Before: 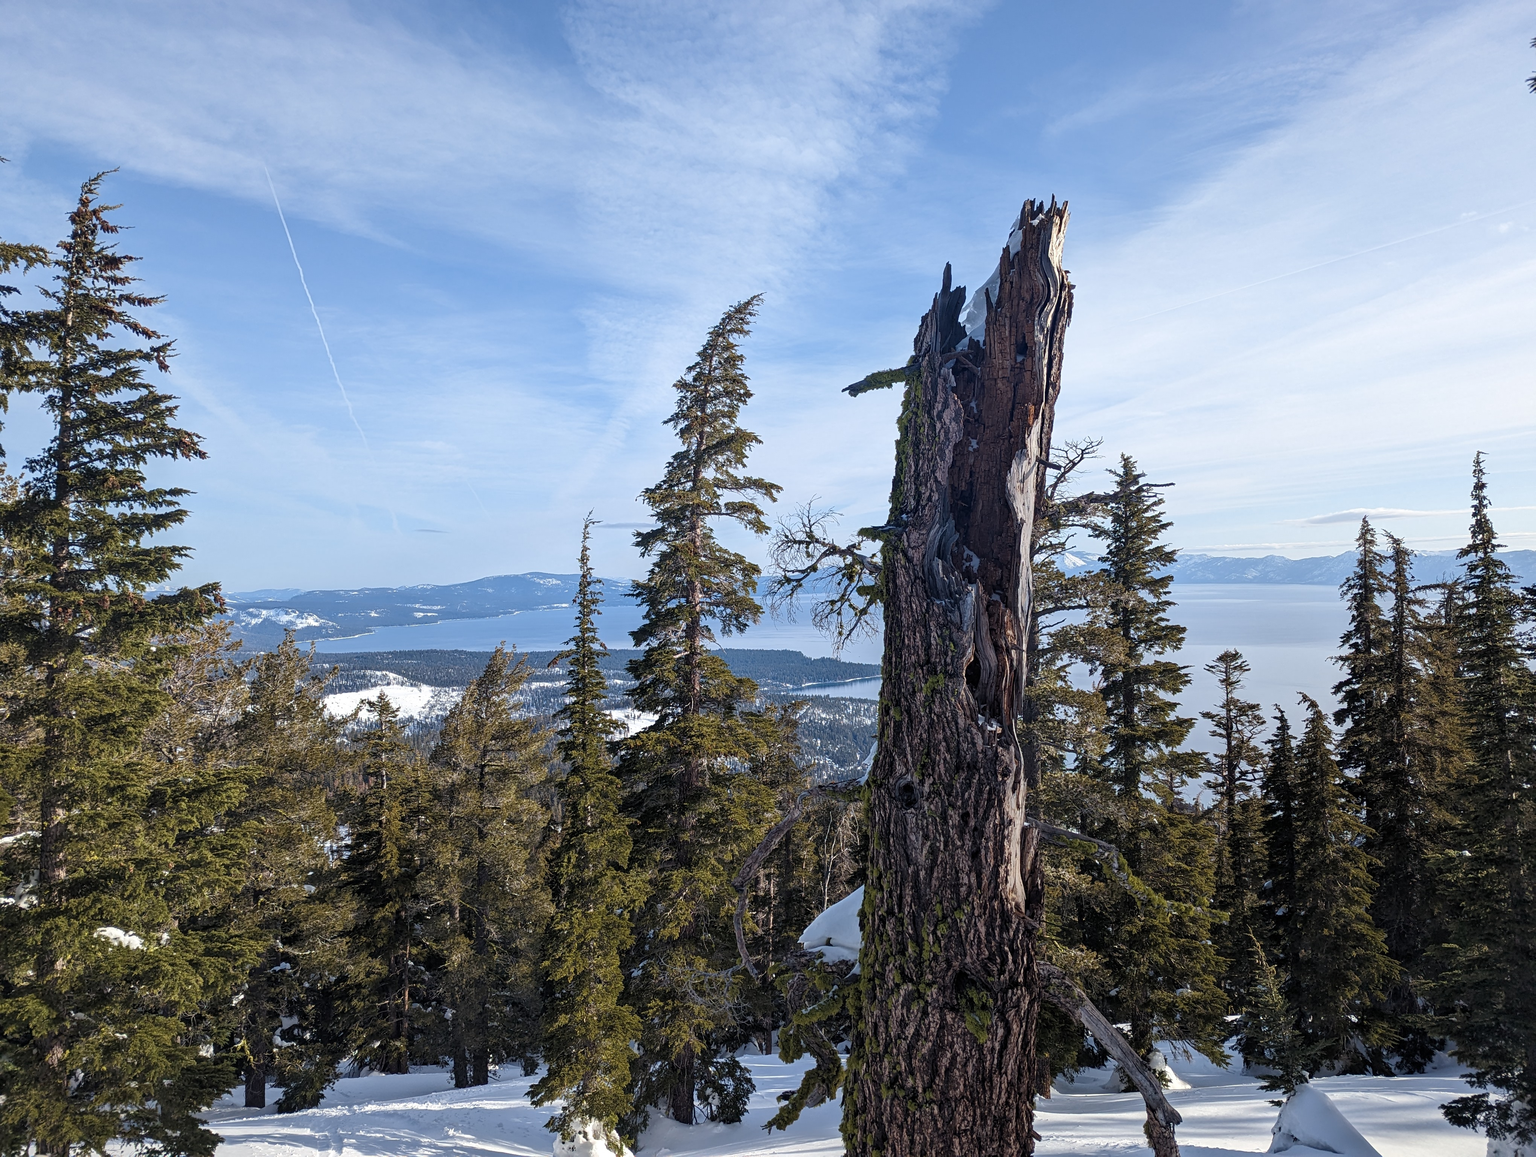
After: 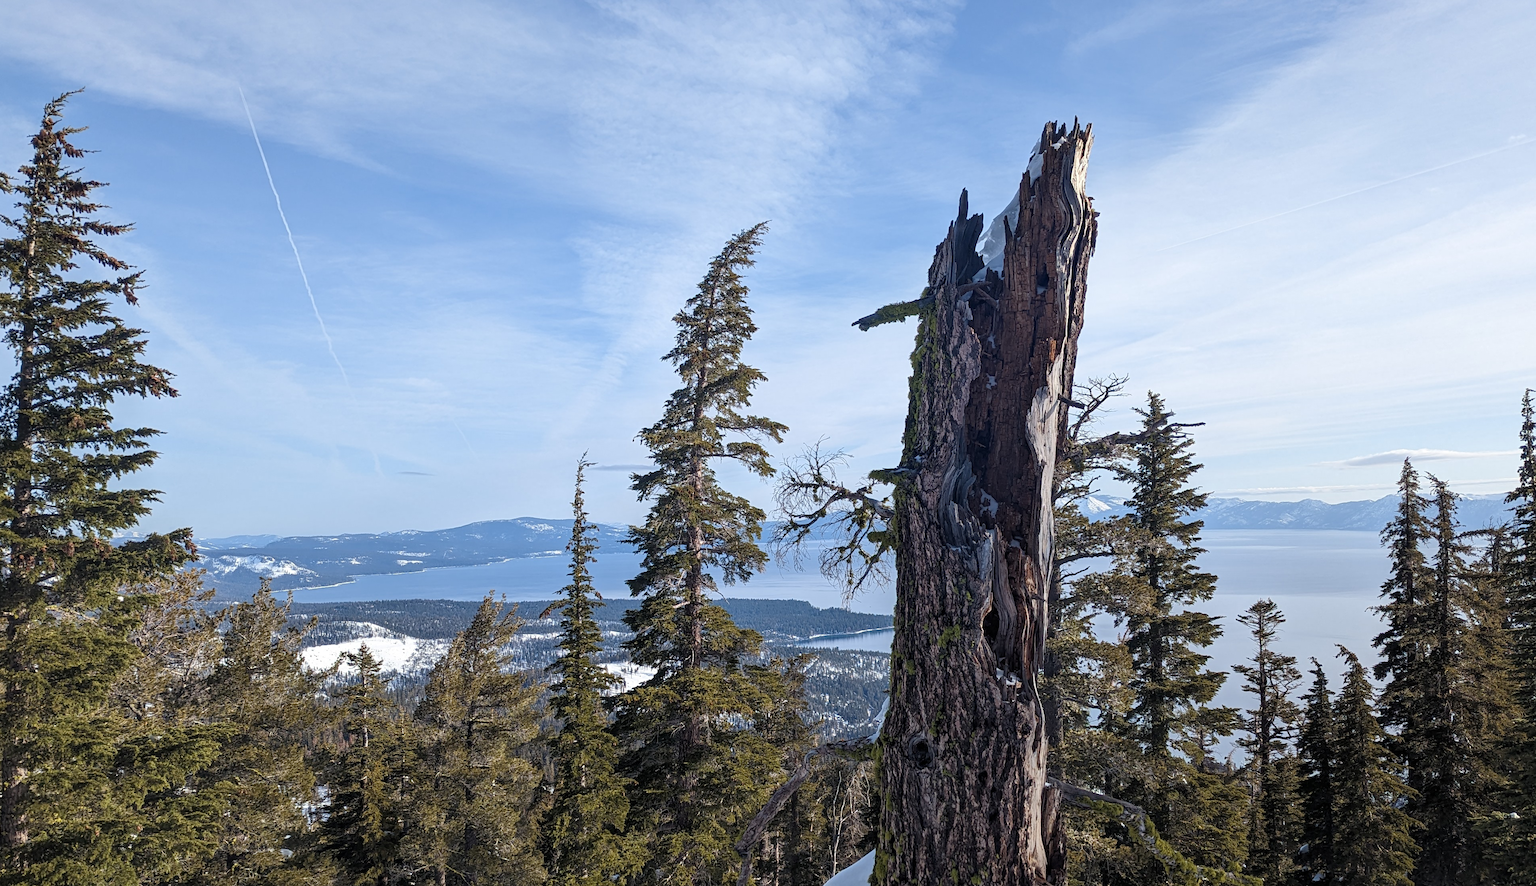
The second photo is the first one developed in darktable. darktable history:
crop: left 2.607%, top 7.381%, right 3.18%, bottom 20.364%
